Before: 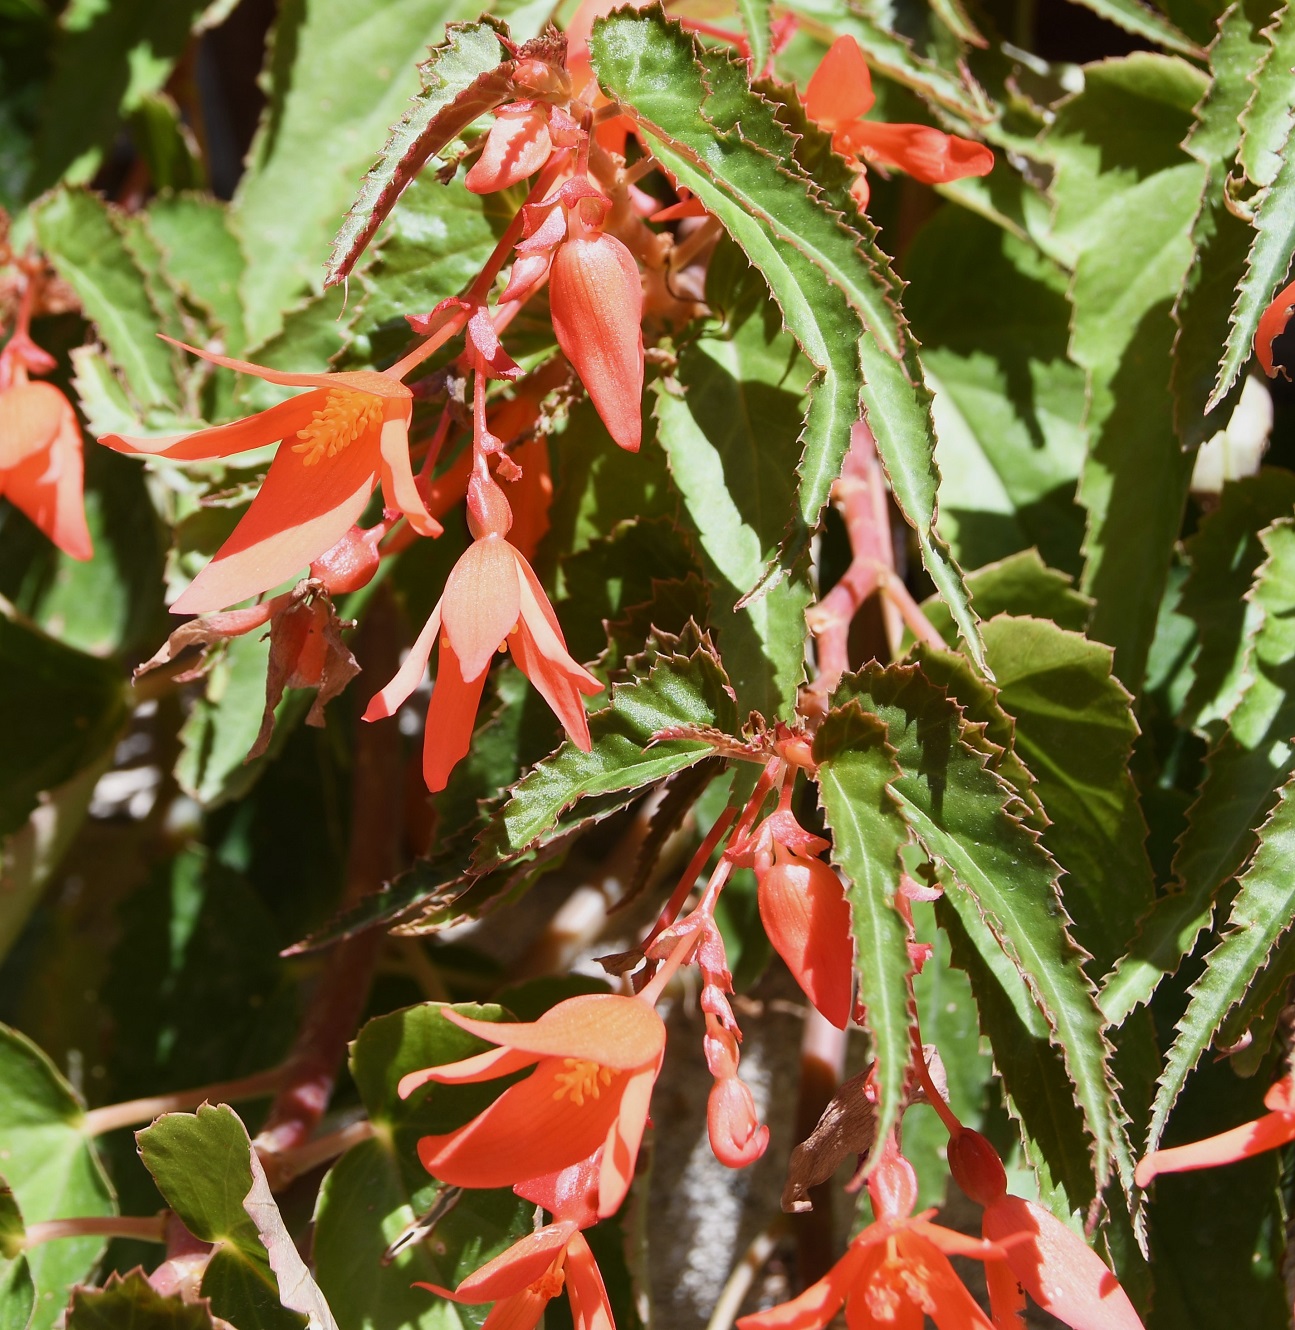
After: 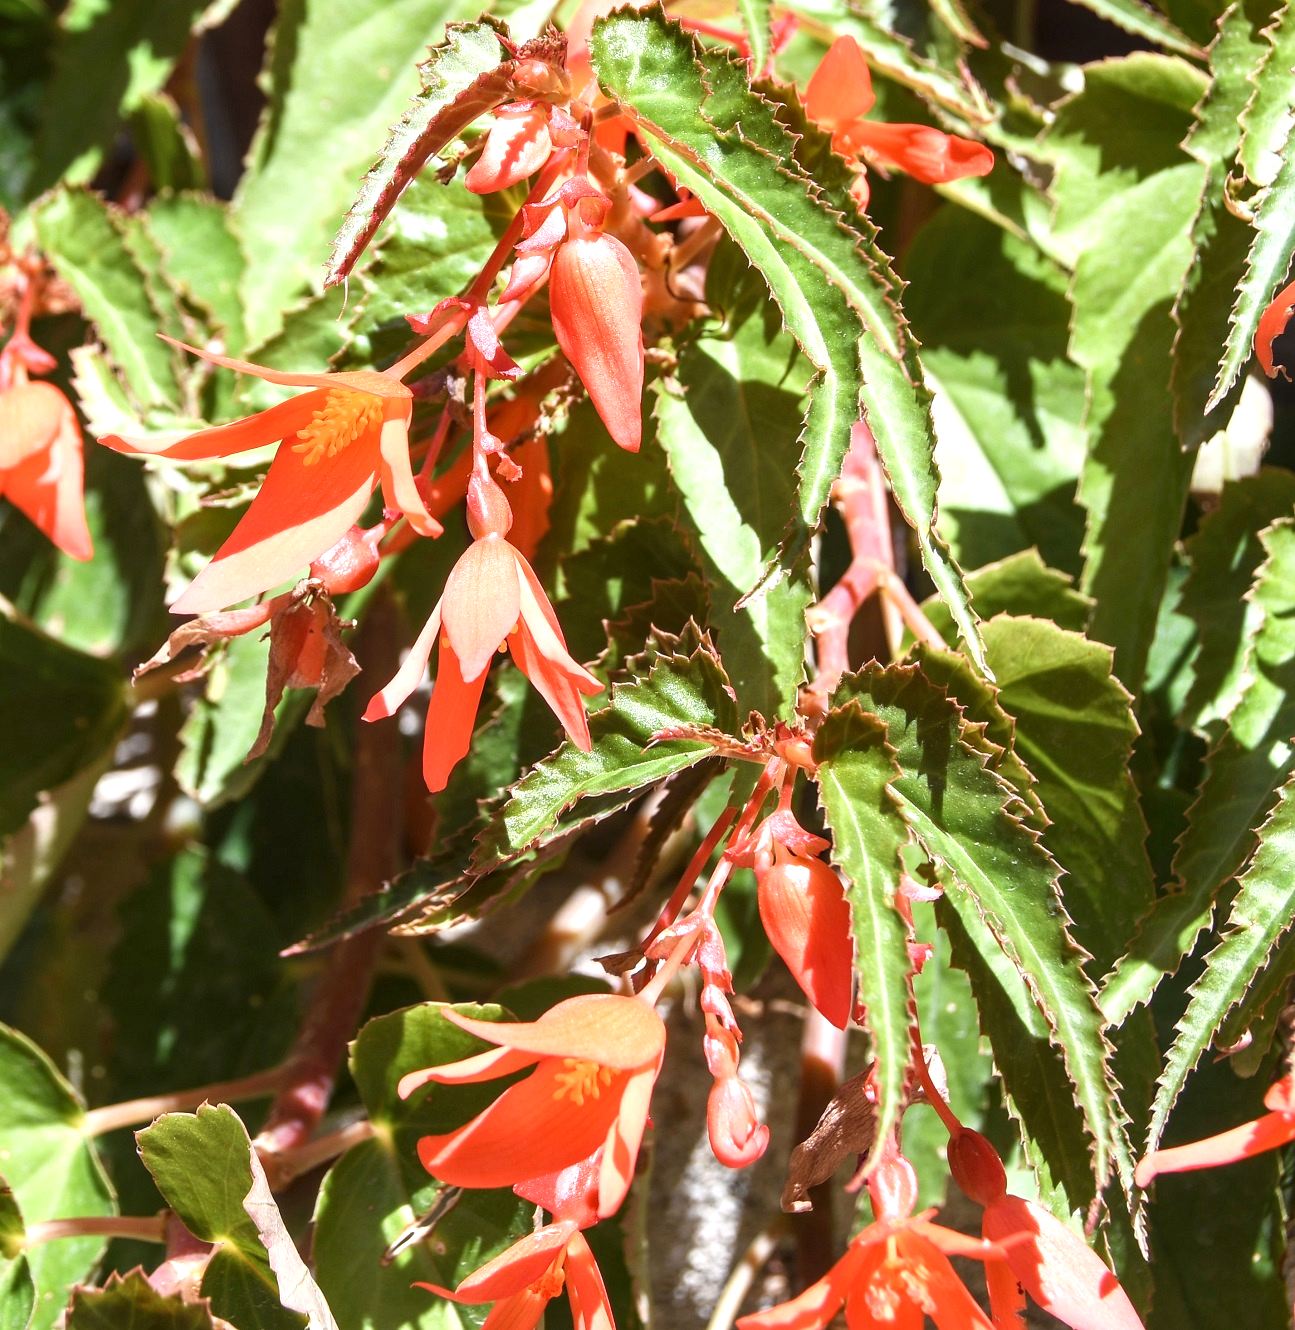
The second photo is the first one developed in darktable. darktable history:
local contrast: on, module defaults
exposure: exposure 0.648 EV, compensate highlight preservation false
